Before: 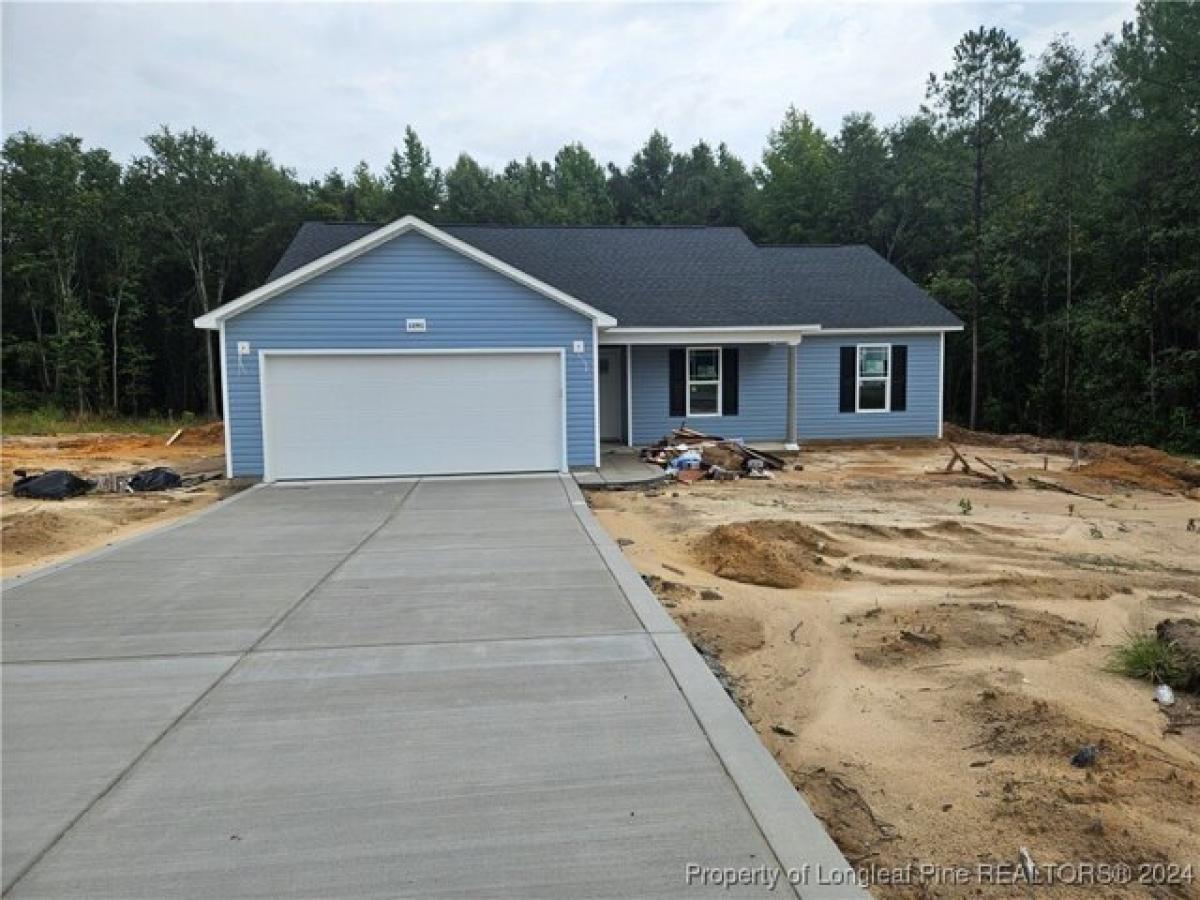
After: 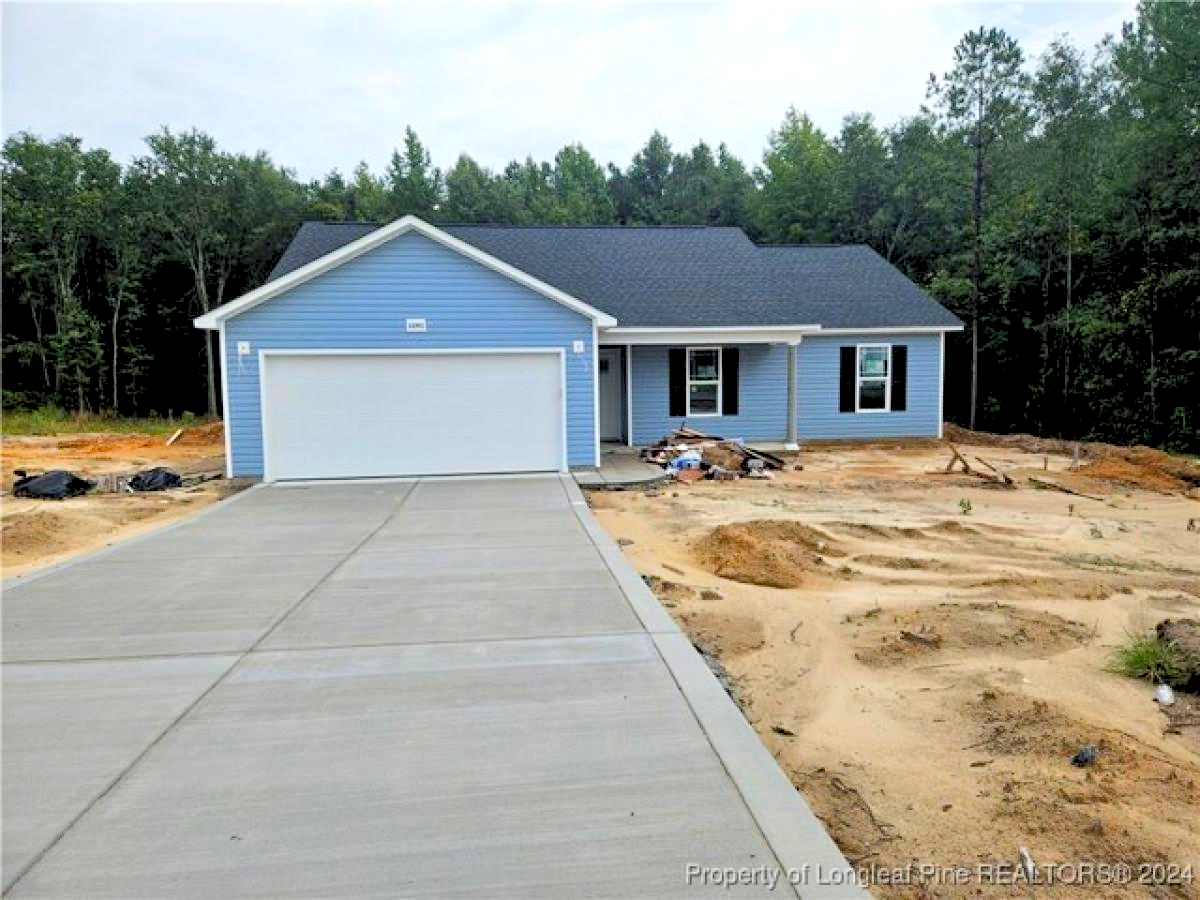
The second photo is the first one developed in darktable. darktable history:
levels: levels [0.072, 0.414, 0.976]
contrast brightness saturation: brightness -0.09
exposure: exposure 0.131 EV, compensate highlight preservation false
